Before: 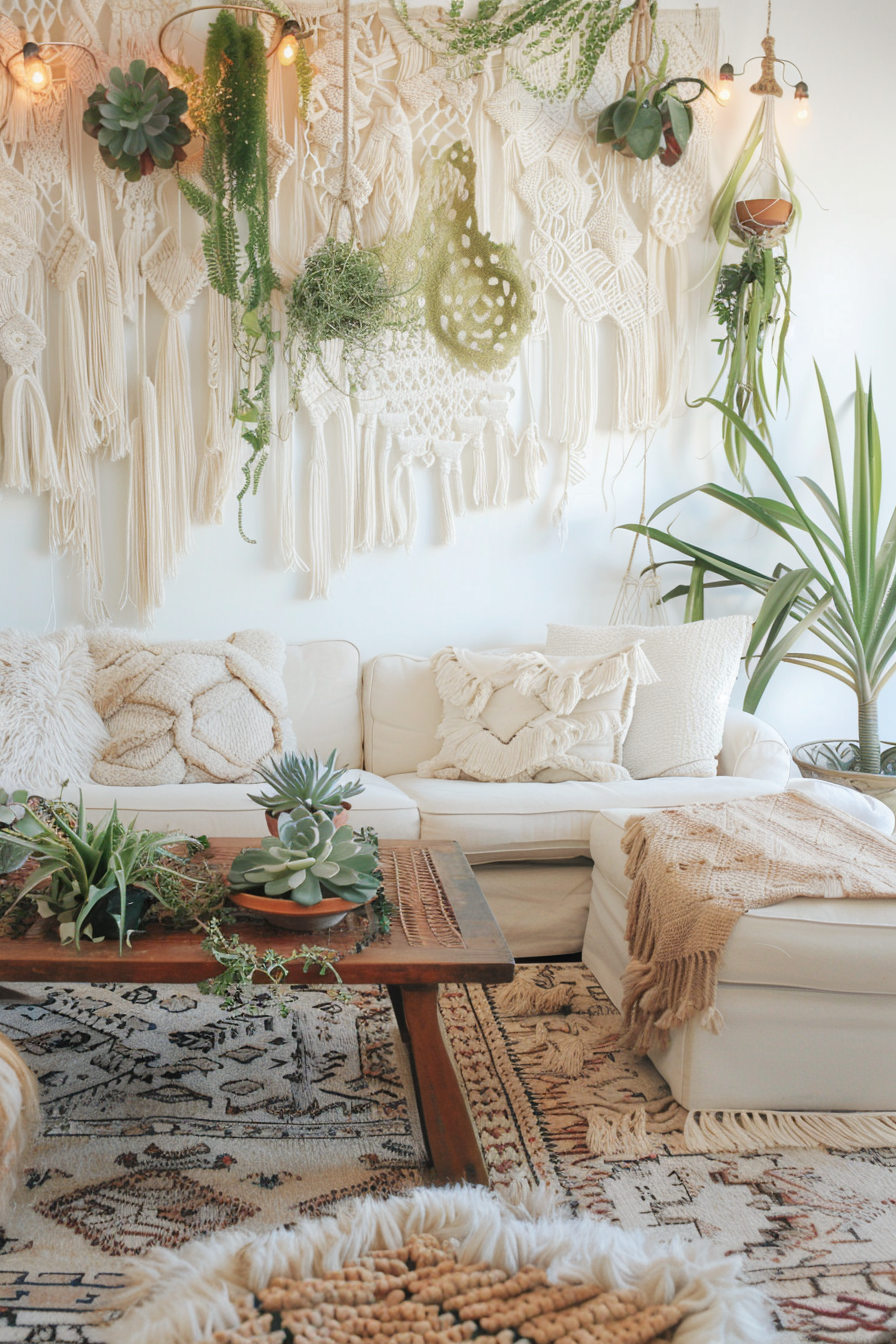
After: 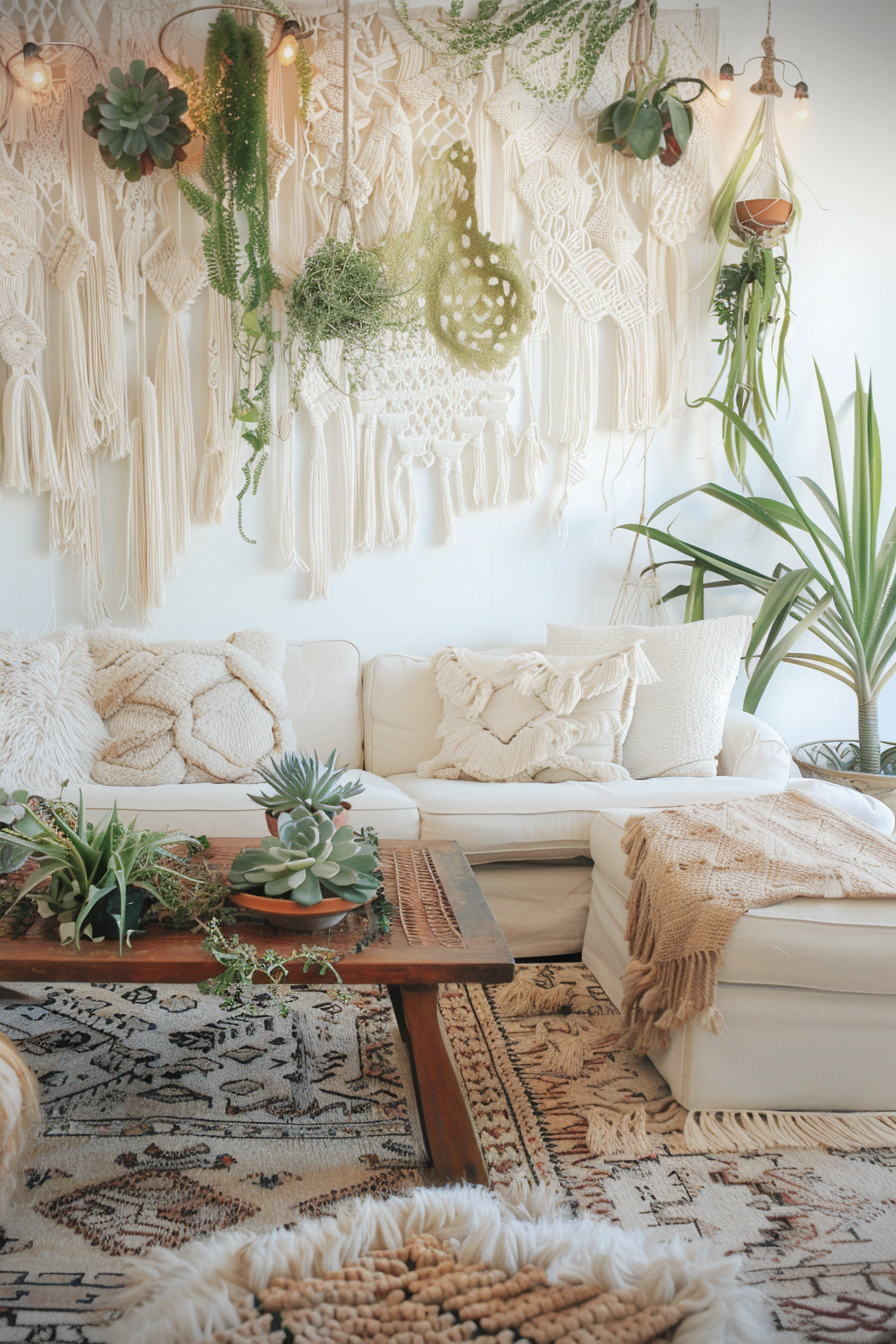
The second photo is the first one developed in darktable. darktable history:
vignetting: fall-off start 97.15%, width/height ratio 1.179, dithering 8-bit output, unbound false
